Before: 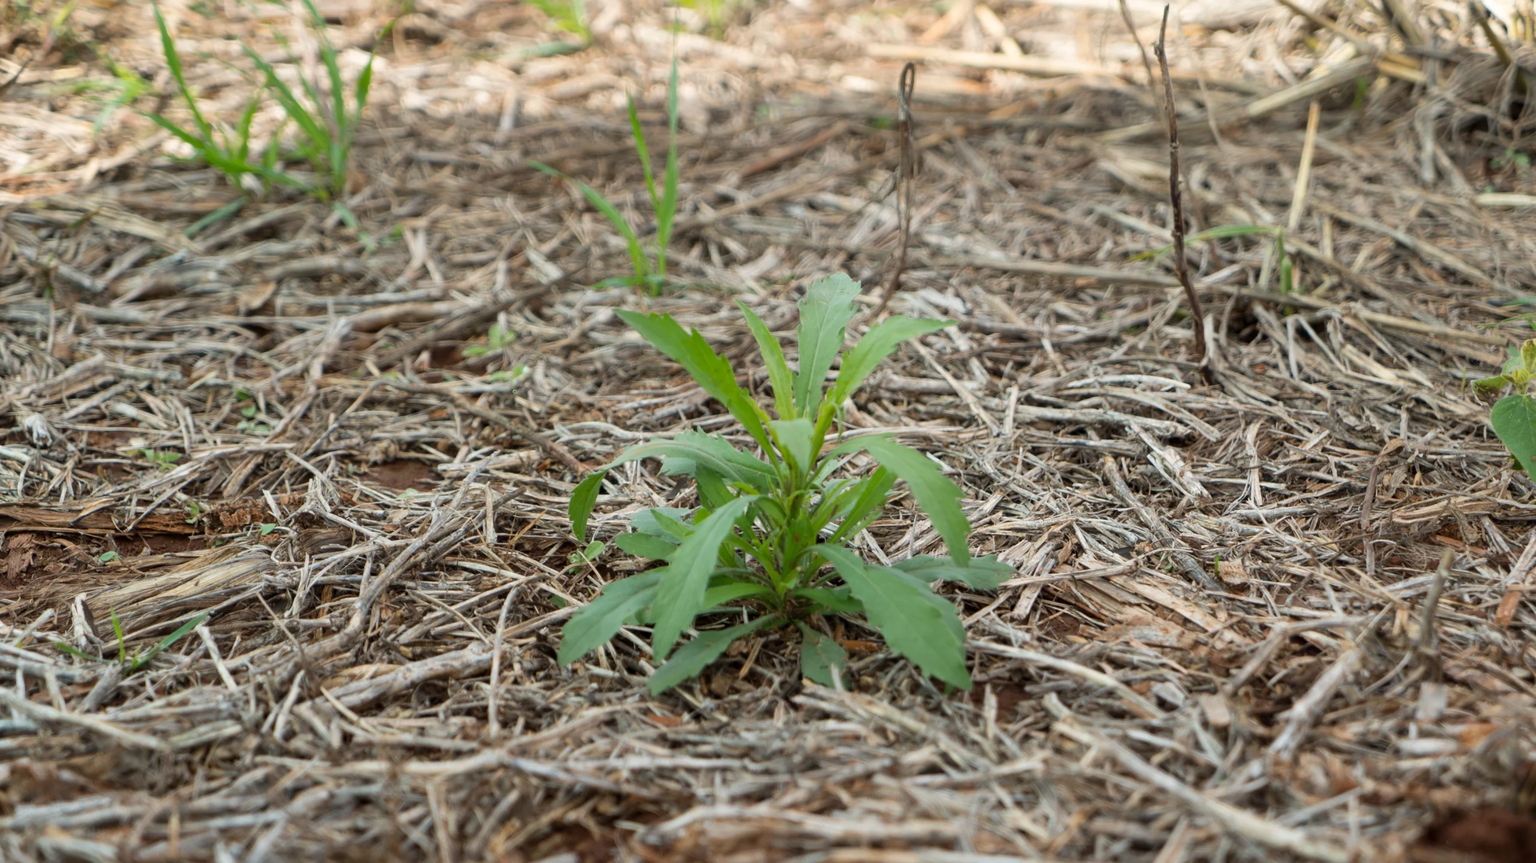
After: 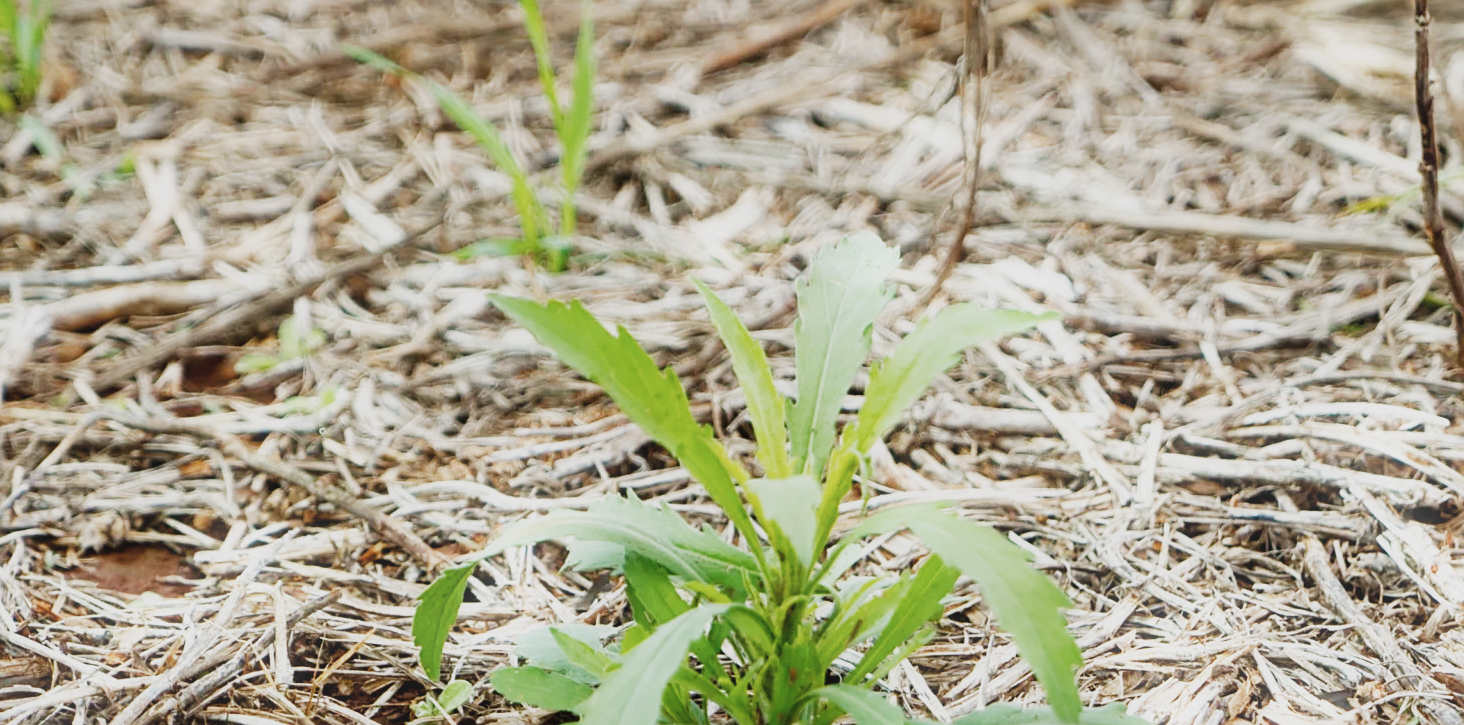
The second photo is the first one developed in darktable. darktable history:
bloom: size 5%, threshold 95%, strength 15%
crop: left 20.932%, top 15.471%, right 21.848%, bottom 34.081%
contrast brightness saturation: contrast -0.05, saturation -0.41
shadows and highlights: radius 121.13, shadows 21.4, white point adjustment -9.72, highlights -14.39, soften with gaussian
sharpen: radius 2.529, amount 0.323
color balance rgb: perceptual saturation grading › global saturation 20%, perceptual saturation grading › highlights -25%, perceptual saturation grading › shadows 50%
base curve: curves: ch0 [(0, 0) (0.007, 0.004) (0.027, 0.03) (0.046, 0.07) (0.207, 0.54) (0.442, 0.872) (0.673, 0.972) (1, 1)], preserve colors none
